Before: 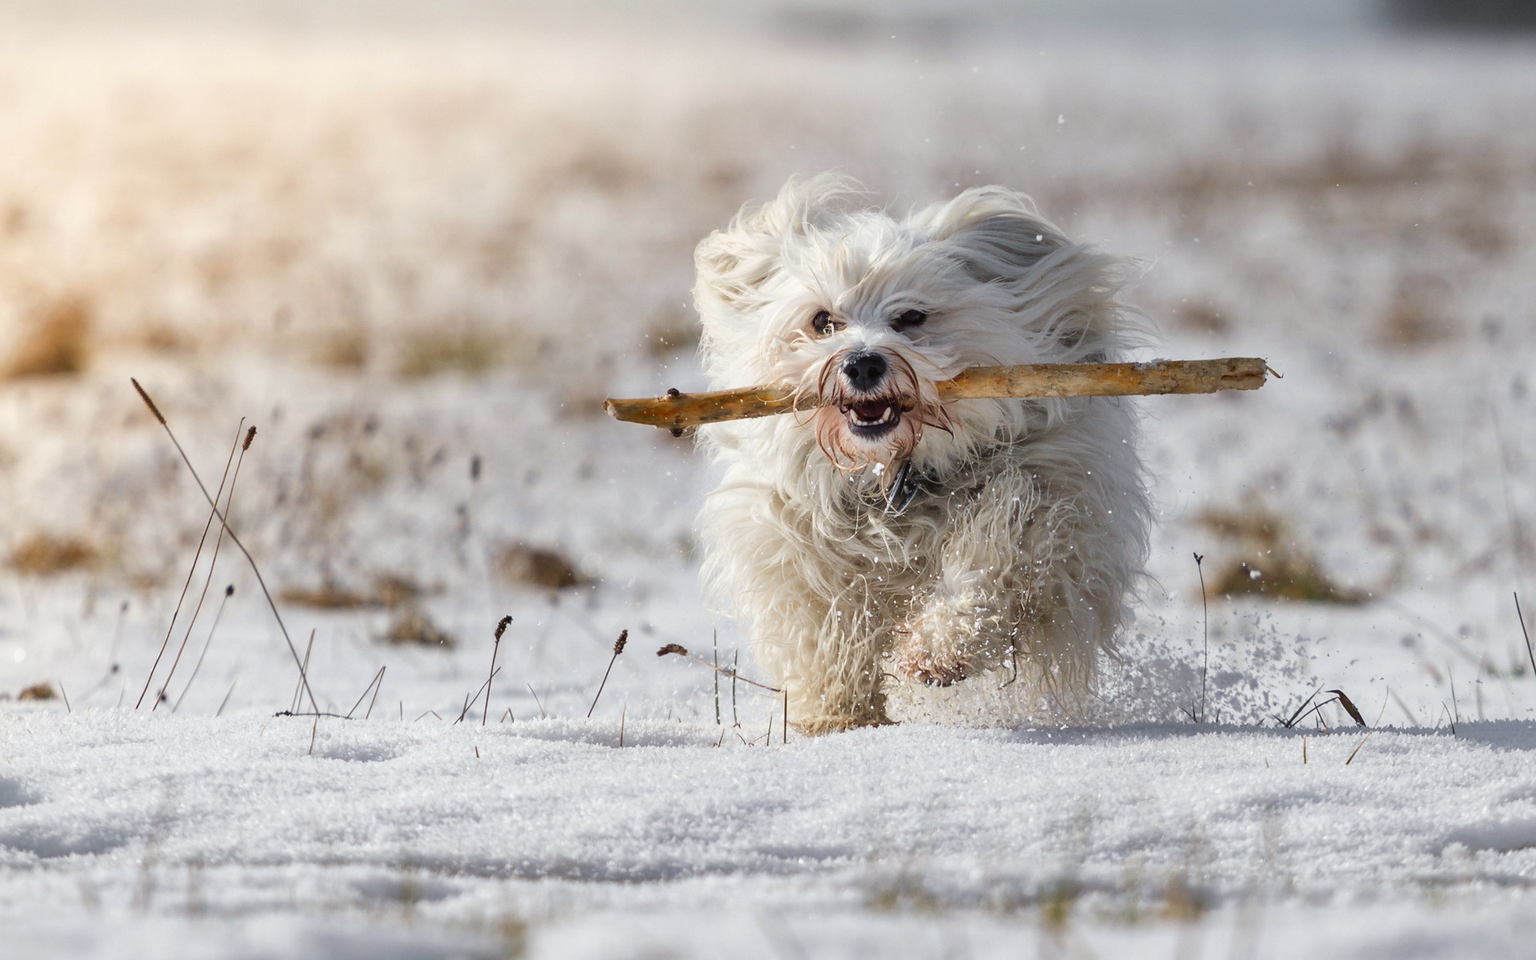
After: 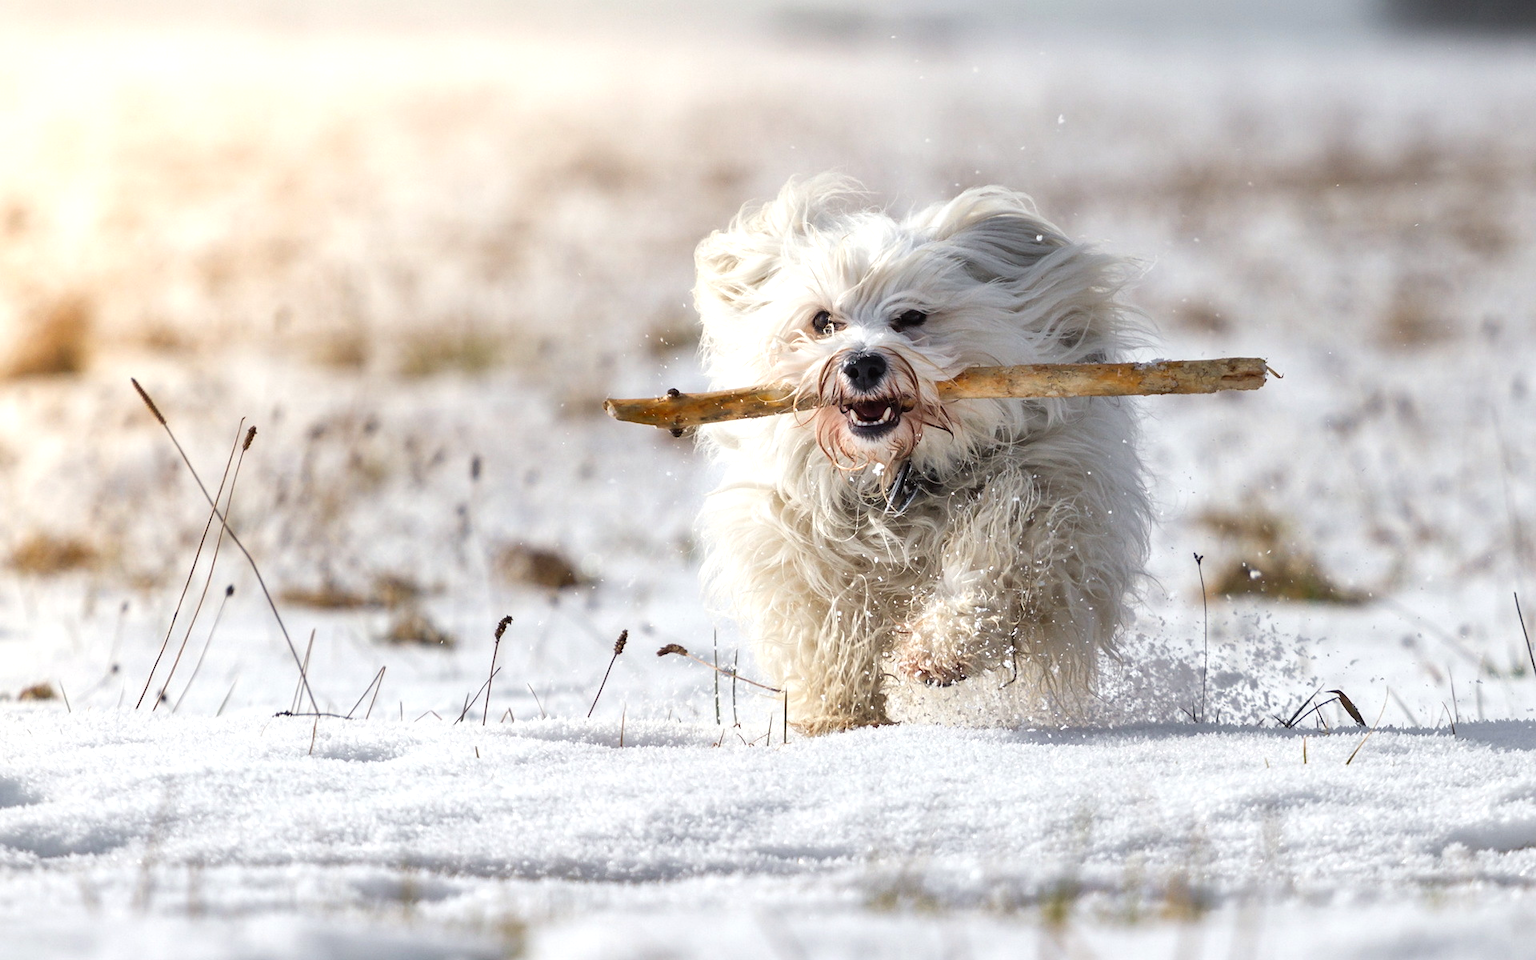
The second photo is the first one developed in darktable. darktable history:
tone equalizer: -8 EV -0.413 EV, -7 EV -0.365 EV, -6 EV -0.352 EV, -5 EV -0.251 EV, -3 EV 0.199 EV, -2 EV 0.318 EV, -1 EV 0.396 EV, +0 EV 0.419 EV
